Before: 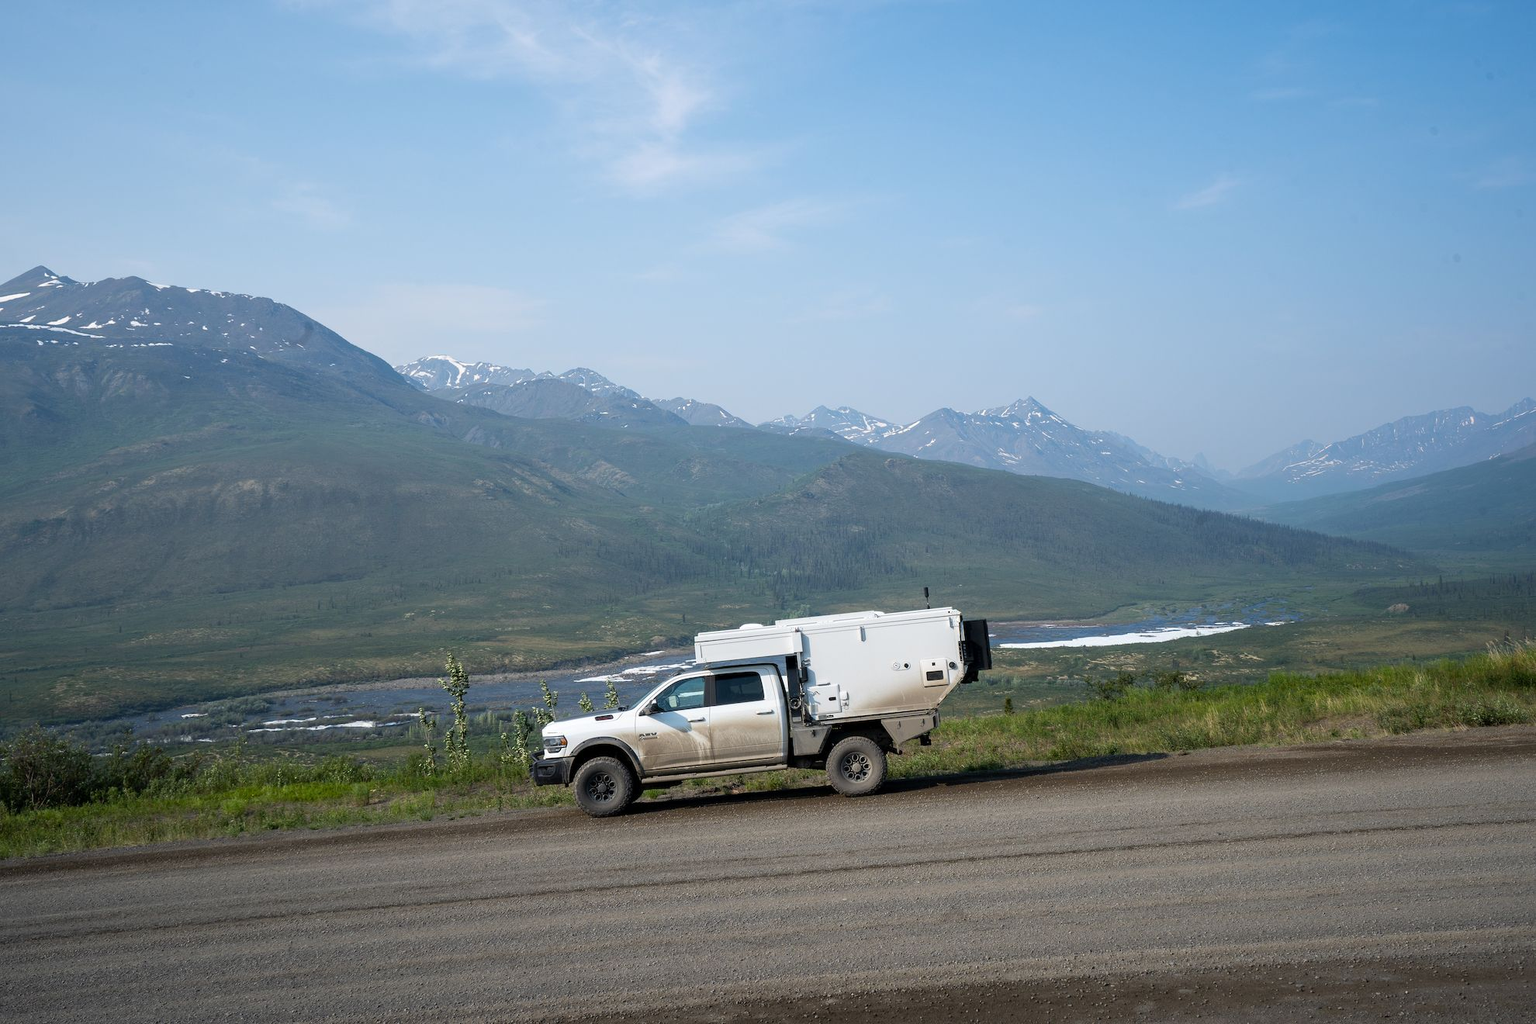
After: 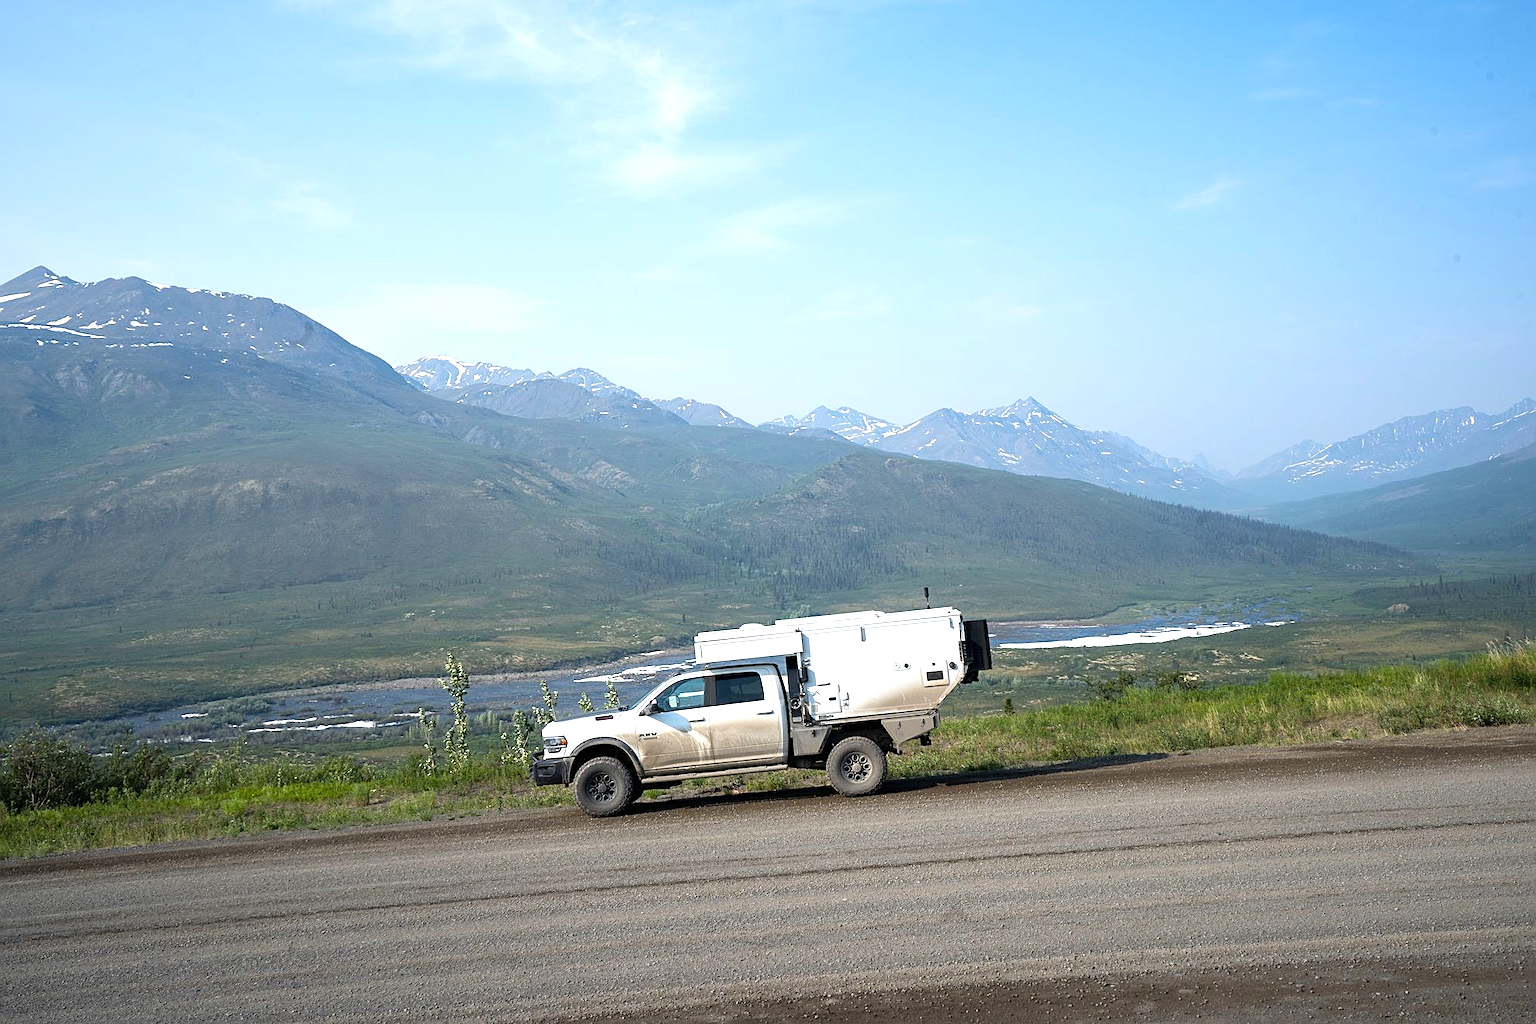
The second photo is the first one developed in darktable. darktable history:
sharpen: on, module defaults
exposure: black level correction 0, exposure 0.69 EV, compensate highlight preservation false
tone equalizer: on, module defaults
